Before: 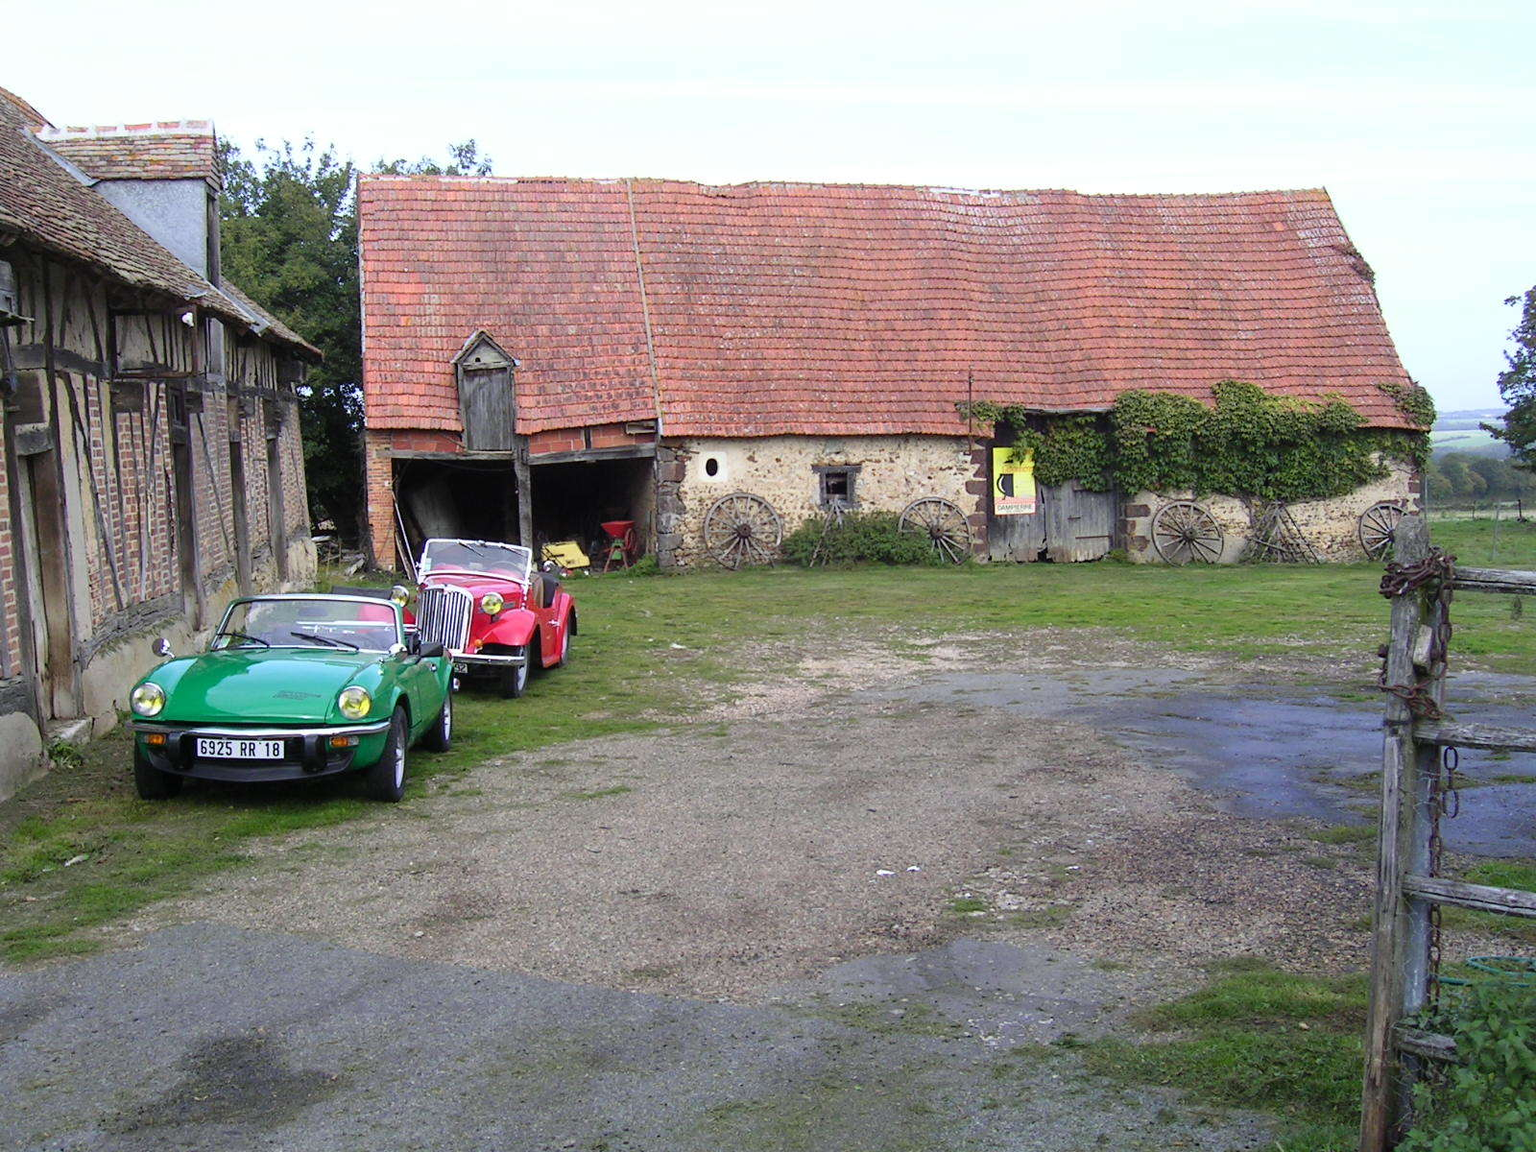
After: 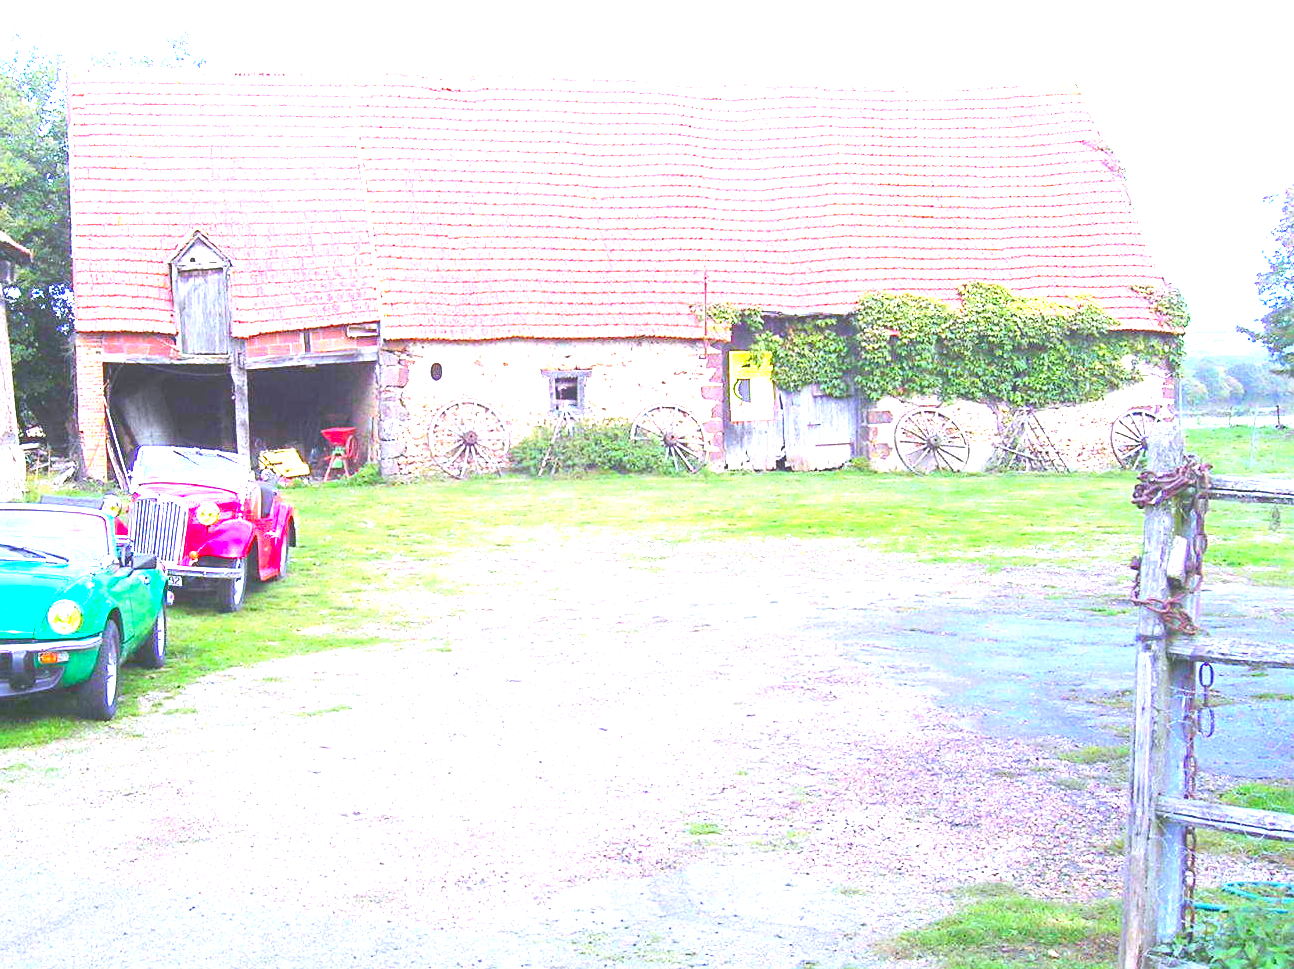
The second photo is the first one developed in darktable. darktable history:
base curve: exposure shift 0.576, preserve colors none
exposure: black level correction 0, exposure 2.391 EV, compensate highlight preservation false
contrast brightness saturation: contrast 0.079, saturation 0.021
color correction: highlights b* 0.04, saturation 1.29
crop: left 19.075%, top 9.602%, bottom 9.59%
local contrast: detail 70%
sharpen: amount 0.212
color calibration: illuminant custom, x 0.363, y 0.384, temperature 4523.41 K, saturation algorithm version 1 (2020)
